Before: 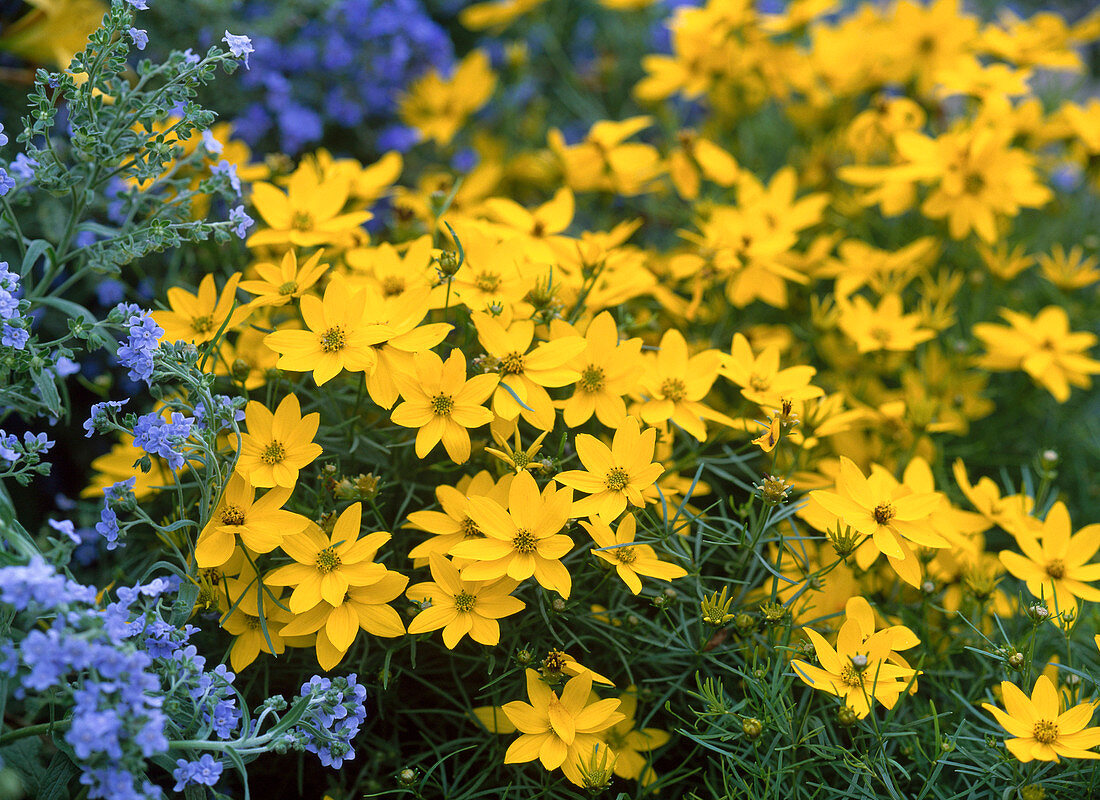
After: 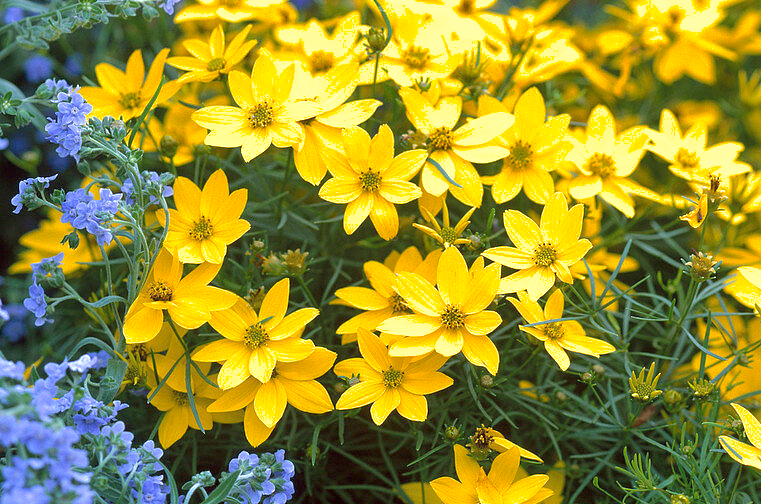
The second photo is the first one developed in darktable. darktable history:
color correction: highlights a* 0.006, highlights b* -0.476
exposure: exposure 0.603 EV, compensate exposure bias true, compensate highlight preservation false
shadows and highlights: on, module defaults
crop: left 6.635%, top 28.023%, right 24.159%, bottom 8.938%
